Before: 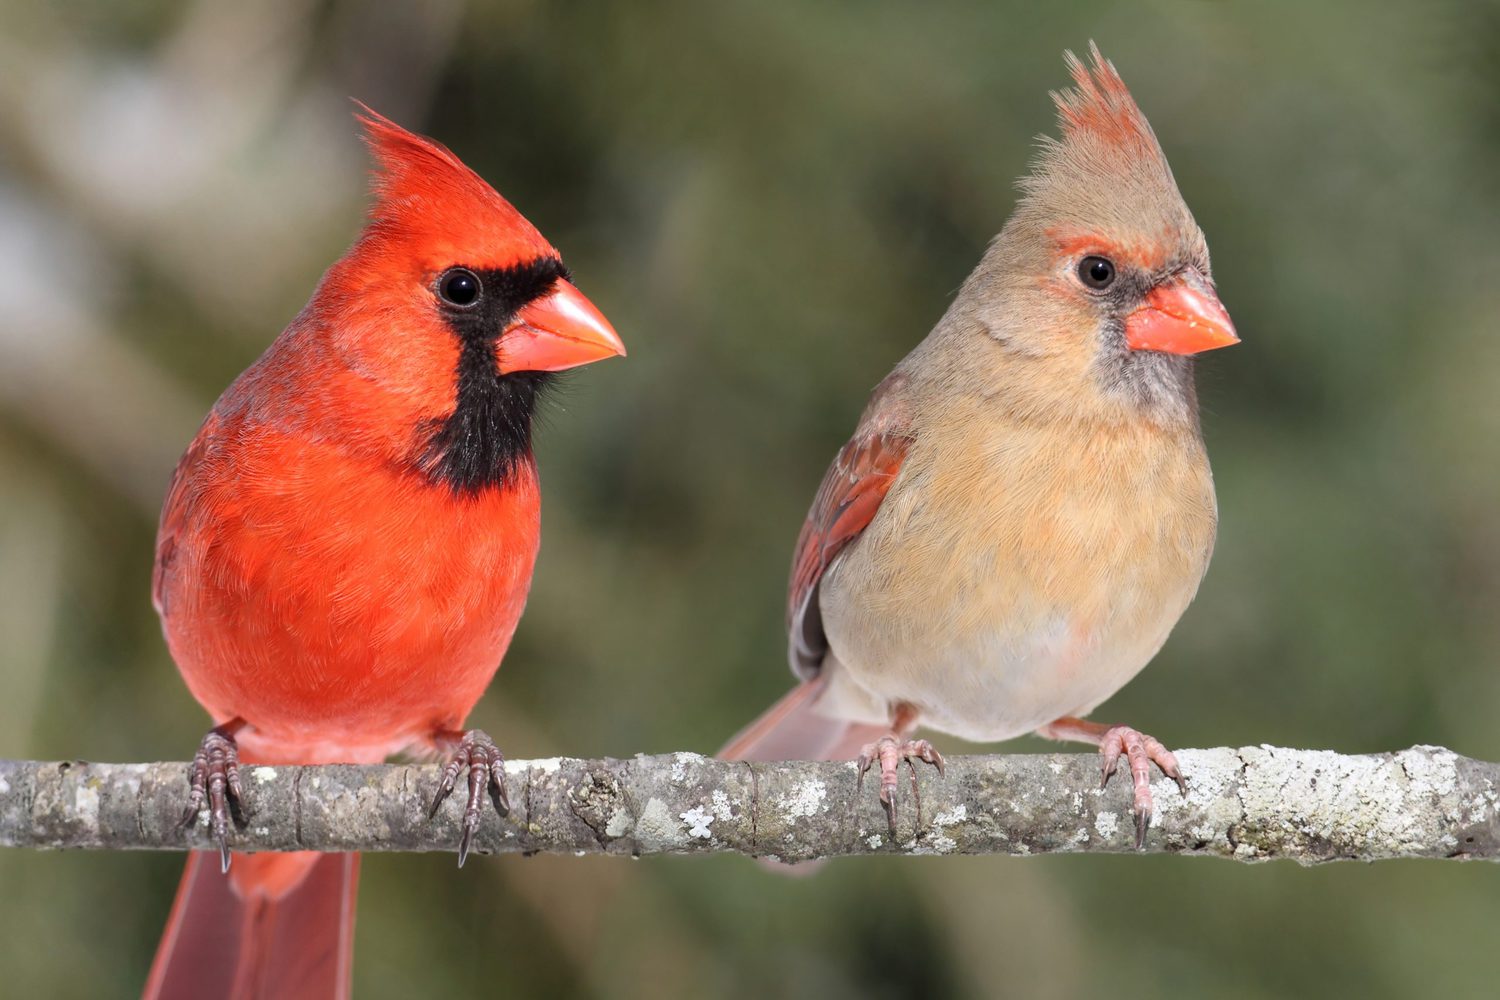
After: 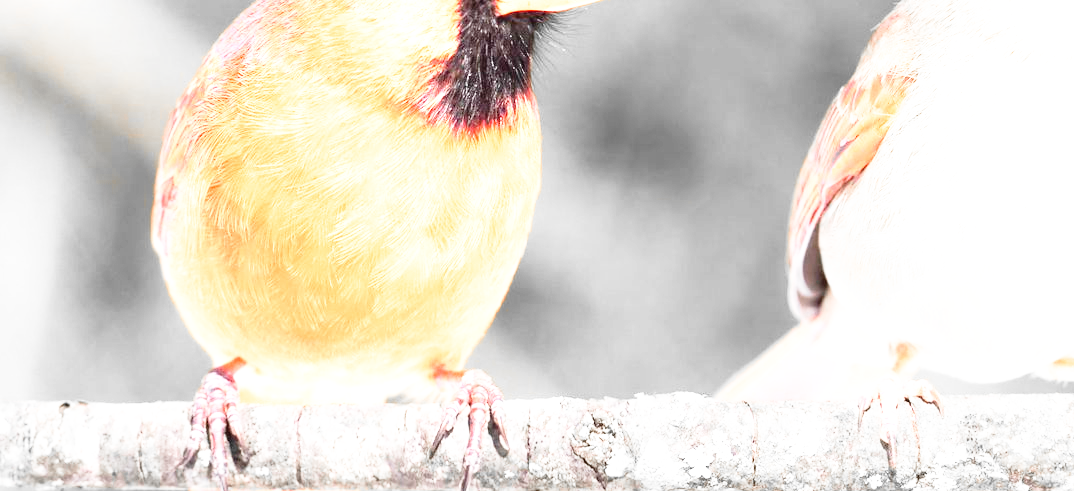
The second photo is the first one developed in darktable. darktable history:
crop: top 36.057%, right 28.384%, bottom 14.83%
color zones: curves: ch0 [(0, 0.65) (0.096, 0.644) (0.221, 0.539) (0.429, 0.5) (0.571, 0.5) (0.714, 0.5) (0.857, 0.5) (1, 0.65)]; ch1 [(0, 0.5) (0.143, 0.5) (0.257, -0.002) (0.429, 0.04) (0.571, -0.001) (0.714, -0.015) (0.857, 0.024) (1, 0.5)]
base curve: curves: ch0 [(0, 0) (0.012, 0.01) (0.073, 0.168) (0.31, 0.711) (0.645, 0.957) (1, 1)], exposure shift 0.01, preserve colors none
exposure: black level correction 0, exposure 1.1 EV, compensate highlight preservation false
